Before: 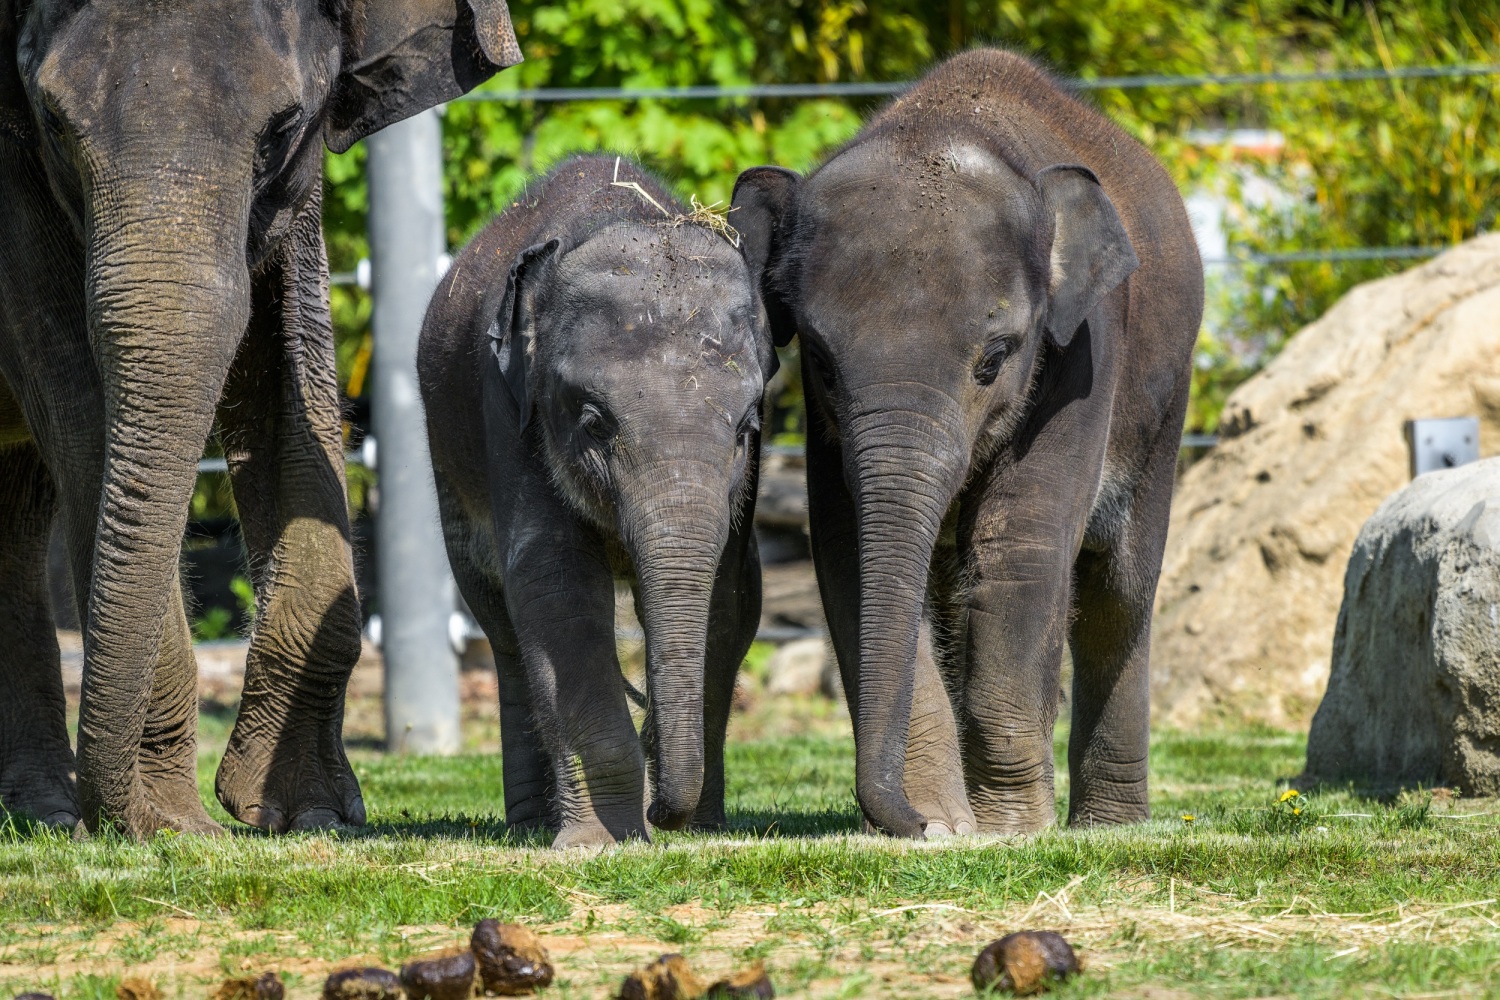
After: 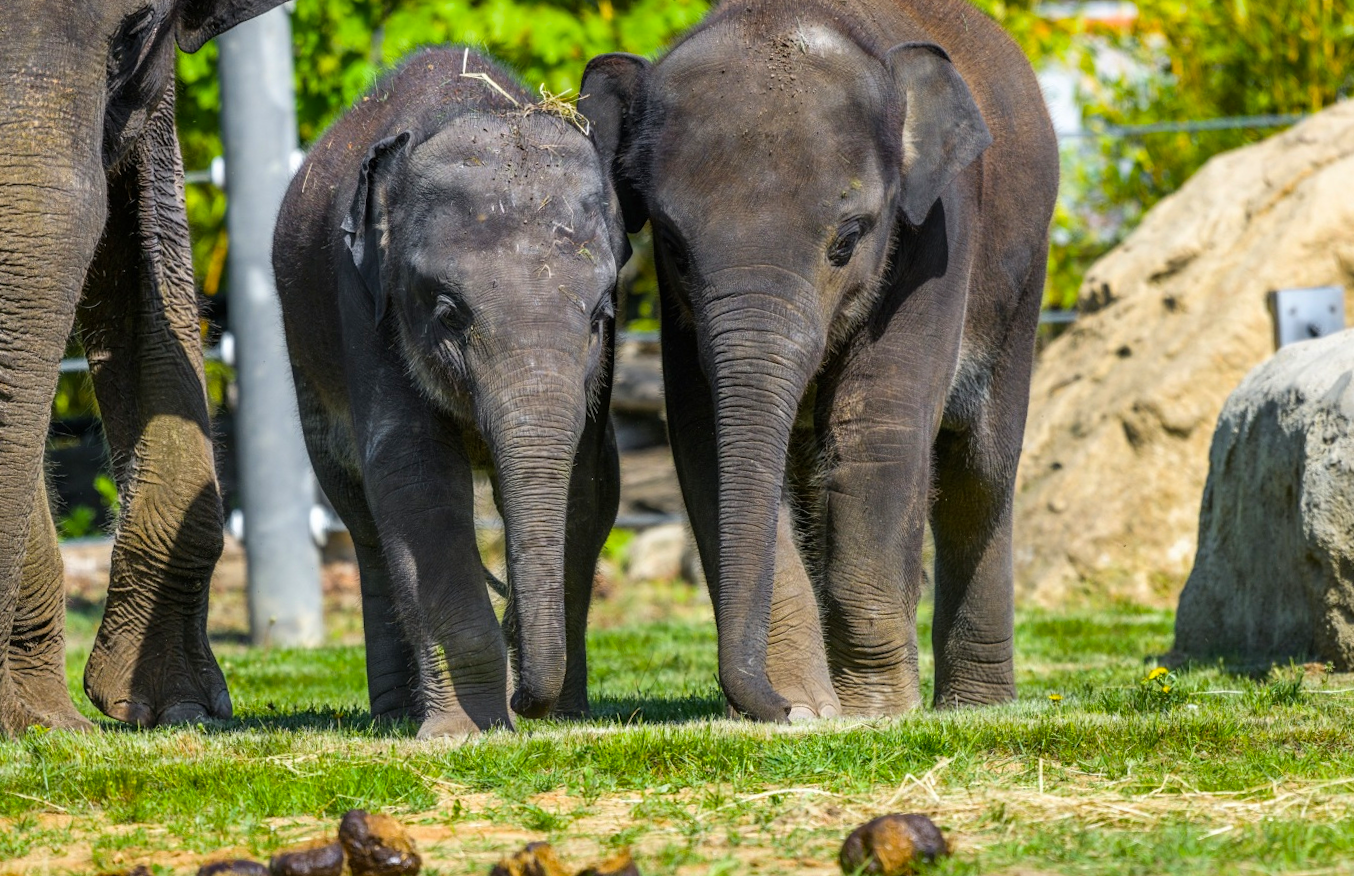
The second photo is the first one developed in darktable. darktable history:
color balance rgb: perceptual saturation grading › global saturation 20%, global vibrance 20%
rotate and perspective: rotation -1.32°, lens shift (horizontal) -0.031, crop left 0.015, crop right 0.985, crop top 0.047, crop bottom 0.982
crop and rotate: left 8.262%, top 9.226%
